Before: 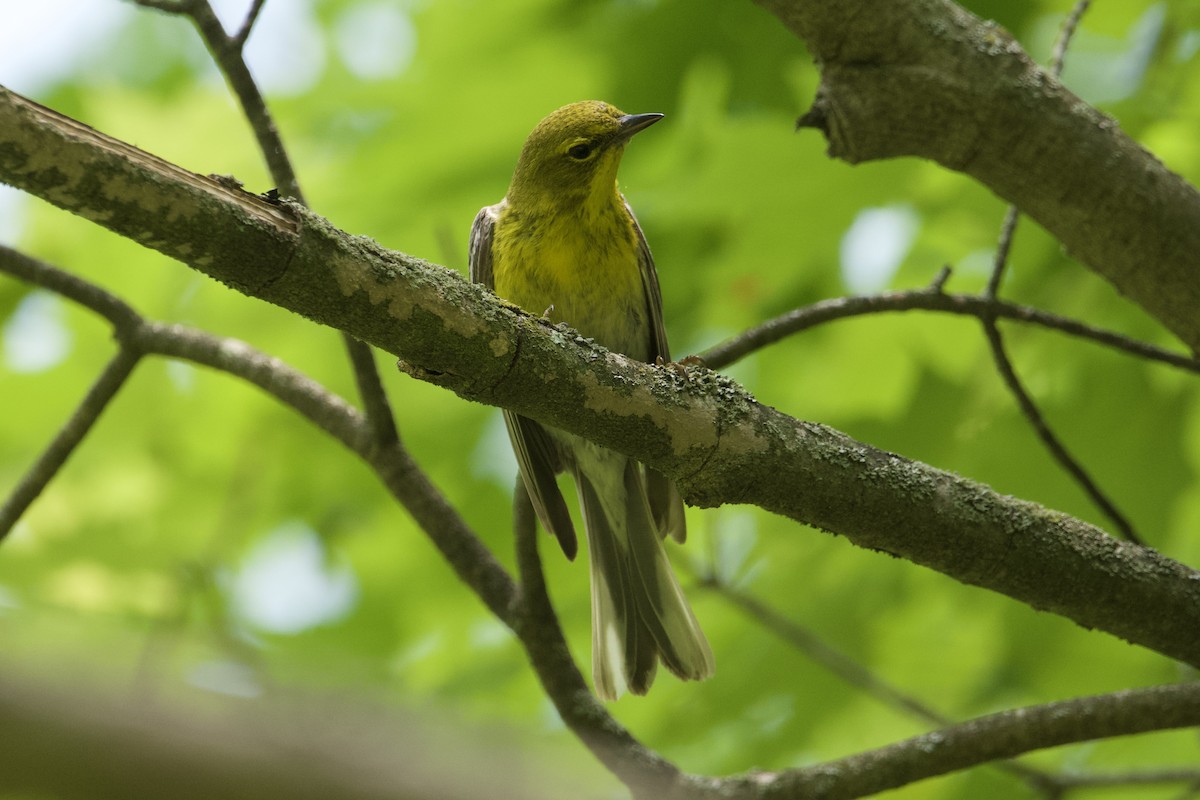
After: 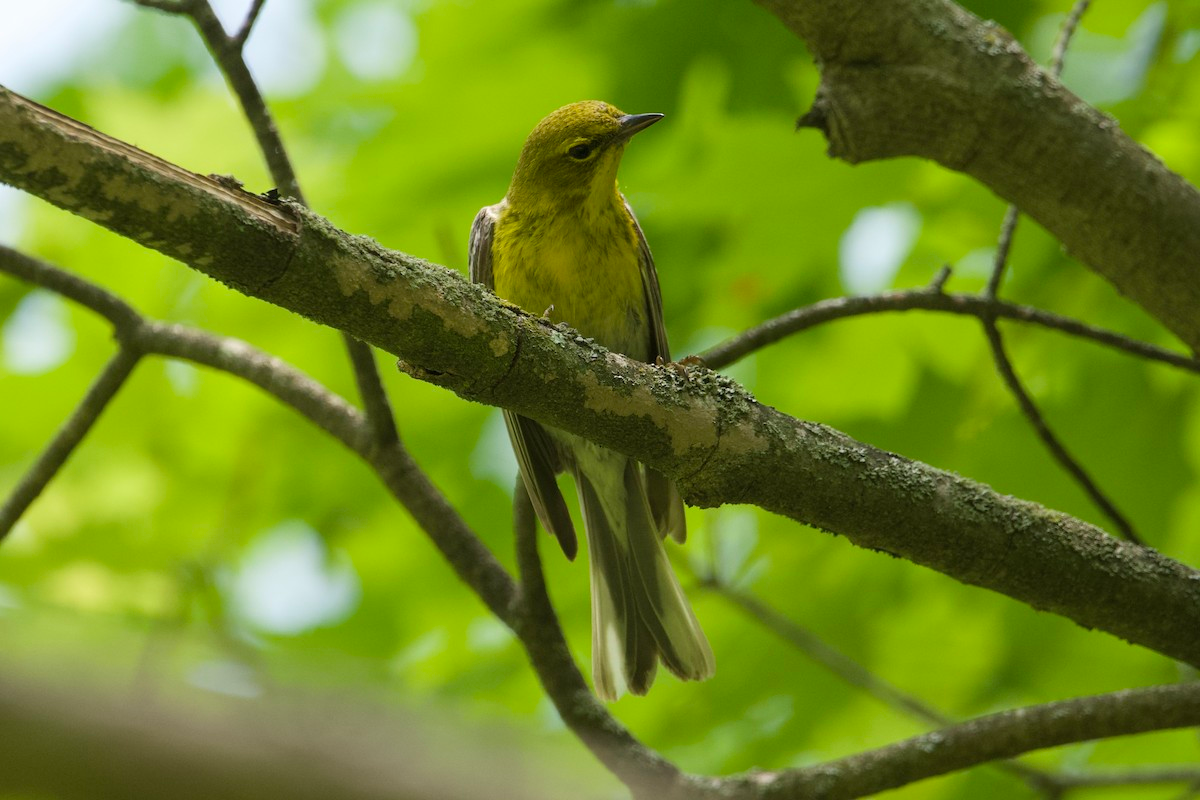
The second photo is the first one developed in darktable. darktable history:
exposure: exposure -0.014 EV, compensate exposure bias true, compensate highlight preservation false
